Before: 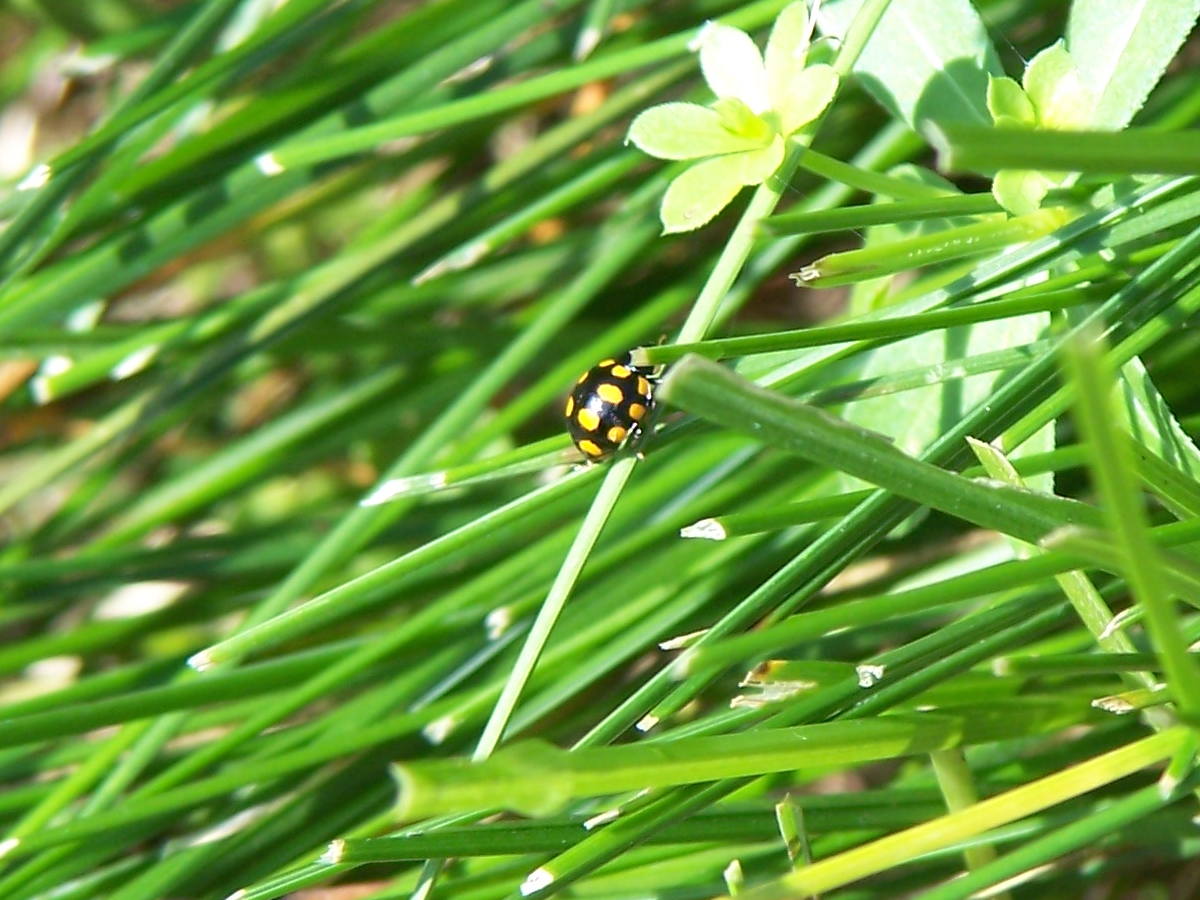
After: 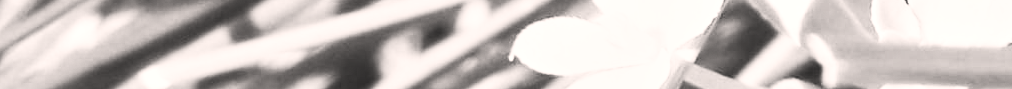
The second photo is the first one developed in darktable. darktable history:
contrast brightness saturation: contrast 0.53, brightness 0.47, saturation -1
color correction: highlights a* 5.59, highlights b* 5.24, saturation 0.68
crop and rotate: left 9.644%, top 9.491%, right 6.021%, bottom 80.509%
local contrast: highlights 100%, shadows 100%, detail 120%, midtone range 0.2
